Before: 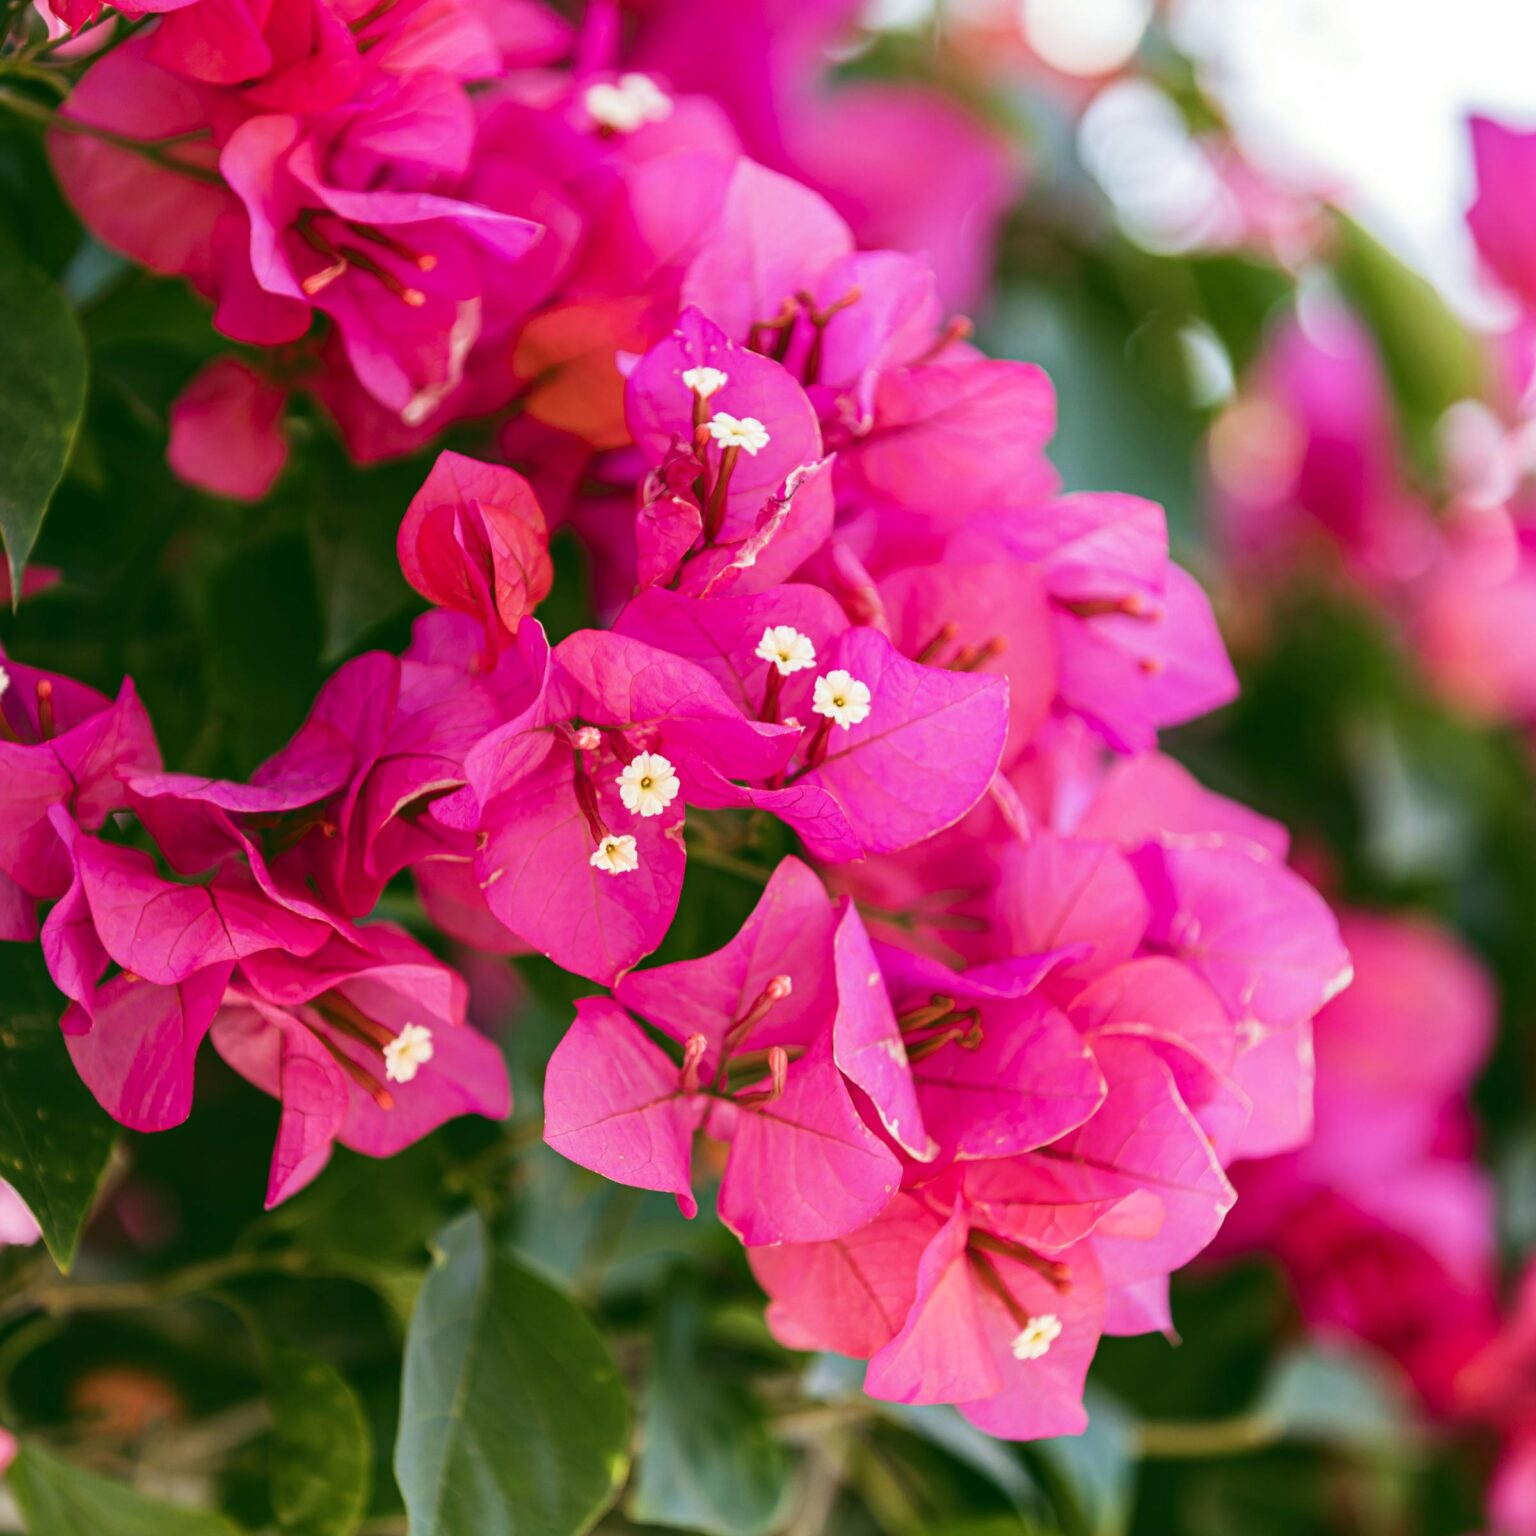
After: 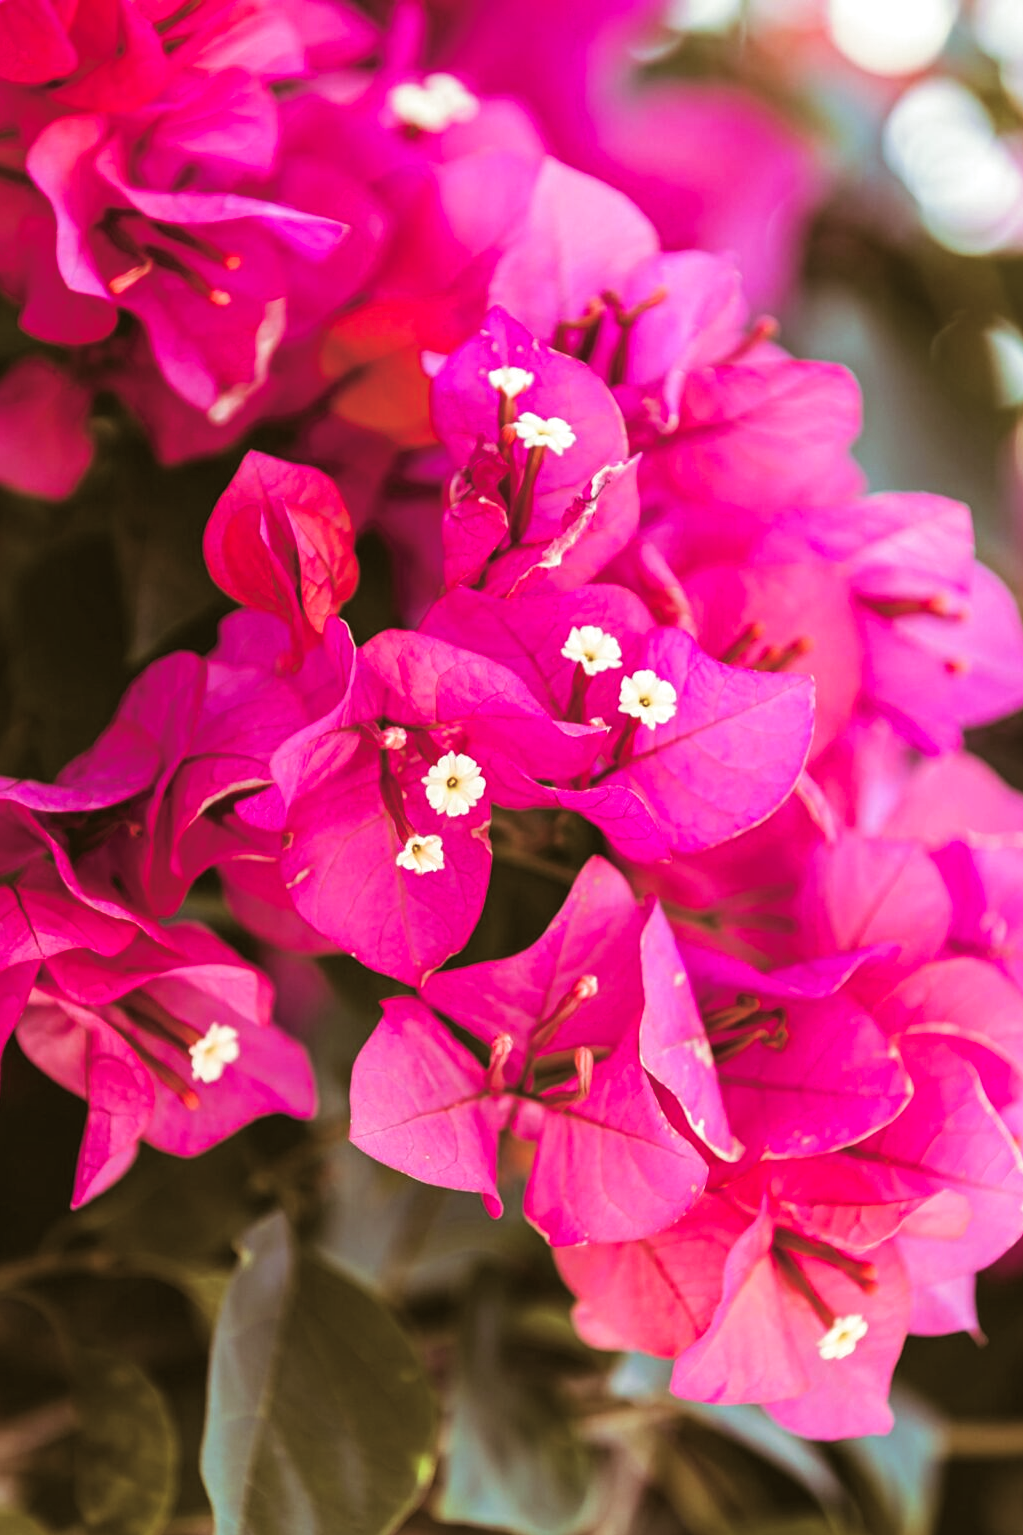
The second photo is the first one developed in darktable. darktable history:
crop and rotate: left 12.648%, right 20.685%
exposure: exposure 0.2 EV, compensate highlight preservation false
color balance rgb: perceptual saturation grading › global saturation 20%, perceptual saturation grading › highlights -25%, perceptual saturation grading › shadows 50%, global vibrance -25%
split-toning: on, module defaults
